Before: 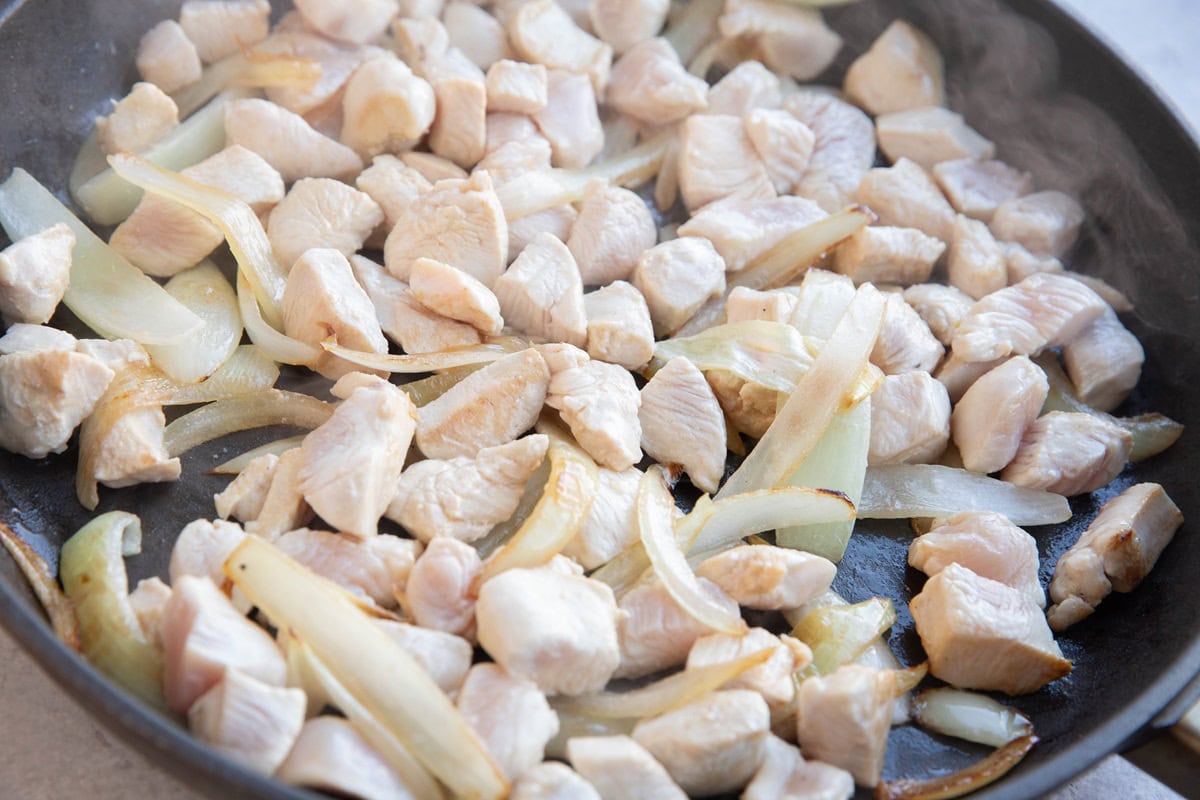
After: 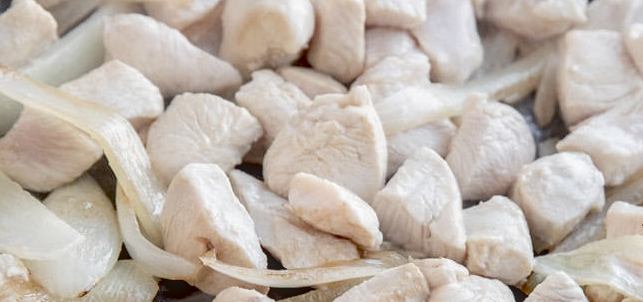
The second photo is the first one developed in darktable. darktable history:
exposure: black level correction 0.031, exposure 0.304 EV, compensate highlight preservation false
crop: left 10.121%, top 10.631%, right 36.218%, bottom 51.526%
local contrast: highlights 20%, detail 150%
contrast brightness saturation: contrast -0.26, saturation -0.43
